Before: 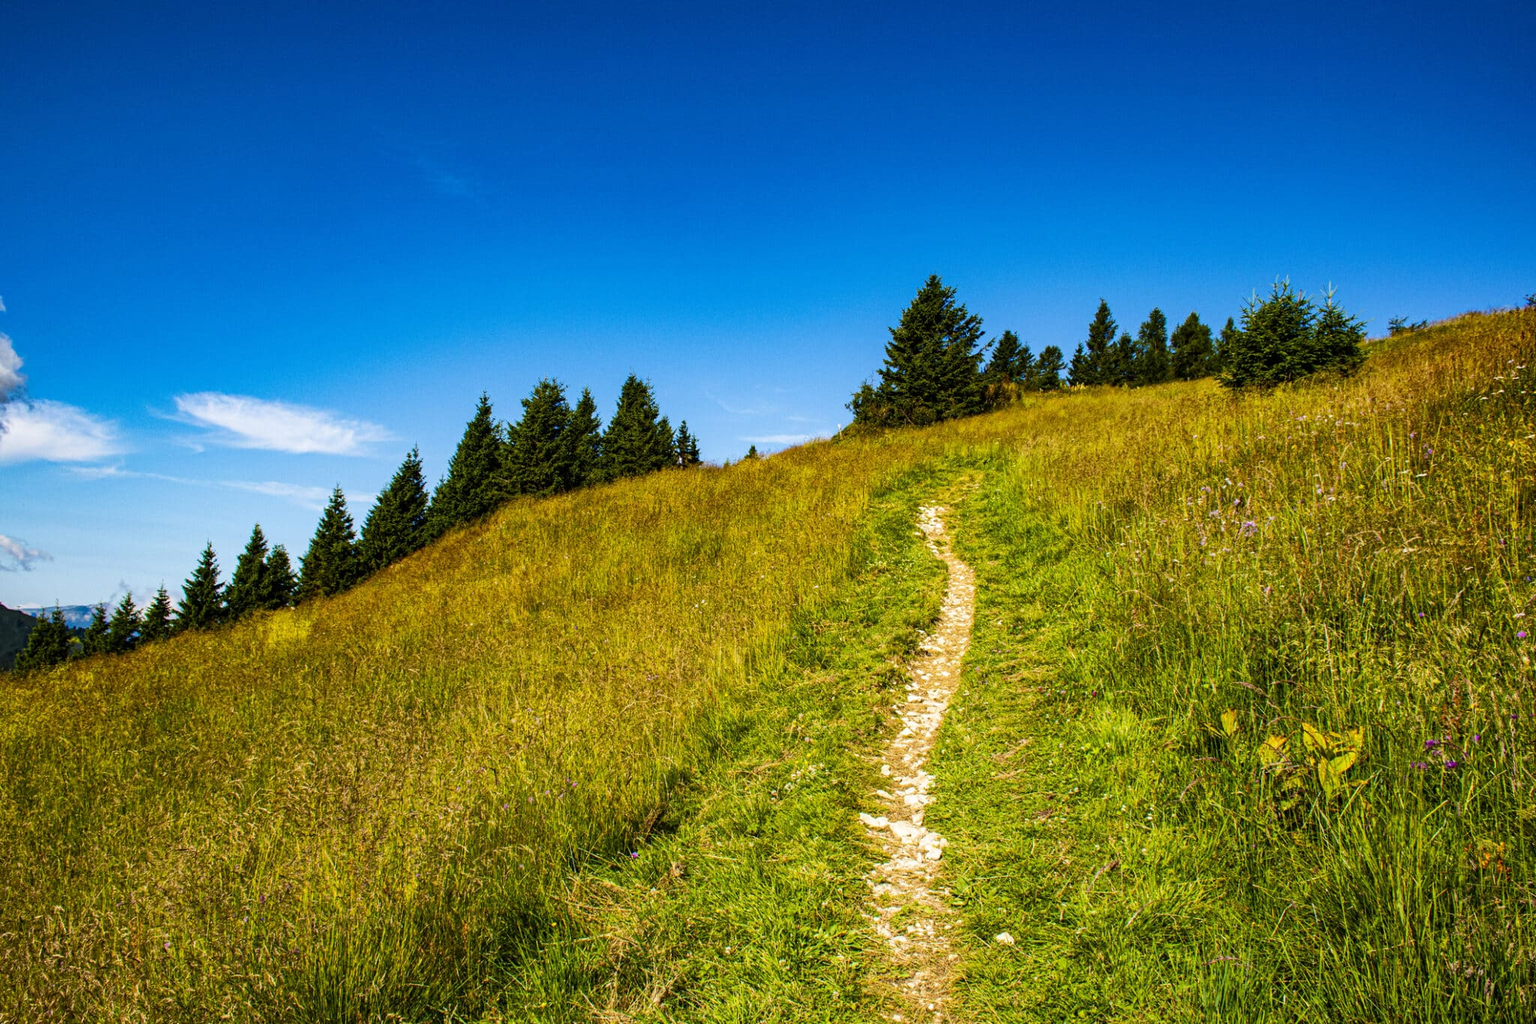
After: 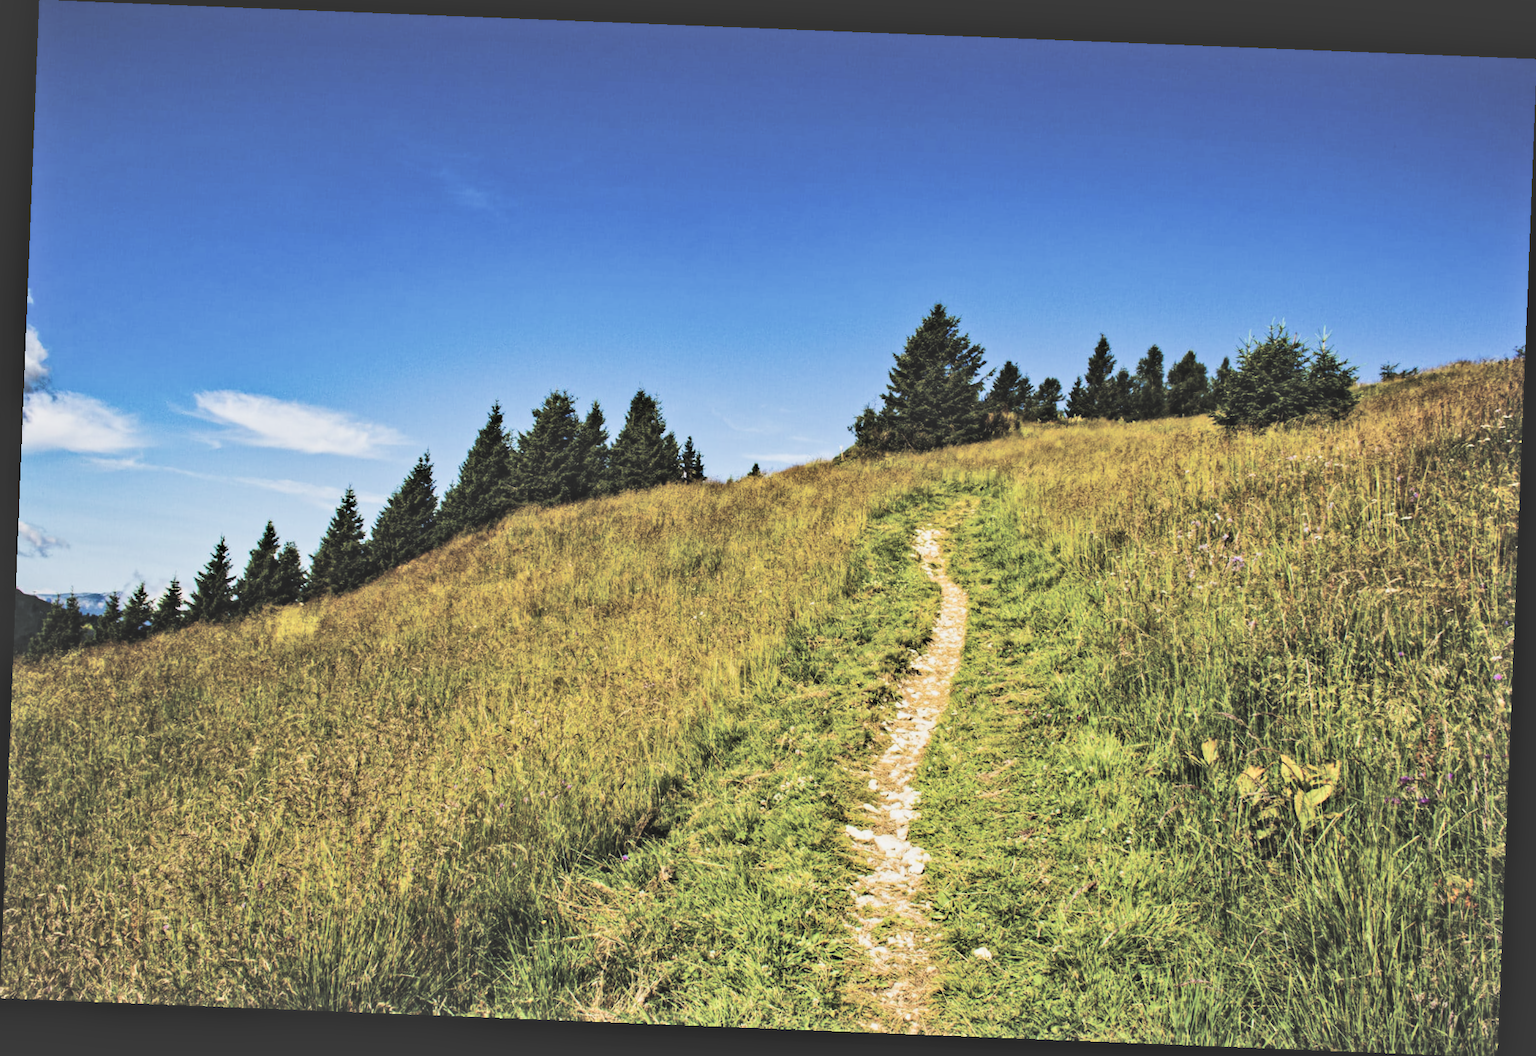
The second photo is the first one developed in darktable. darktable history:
exposure: black level correction -0.087, compensate highlight preservation false
contrast equalizer: y [[0.511, 0.558, 0.631, 0.632, 0.559, 0.512], [0.5 ×6], [0.507, 0.559, 0.627, 0.644, 0.647, 0.647], [0 ×6], [0 ×6]]
filmic rgb: black relative exposure -5 EV, hardness 2.88, contrast 1.4, highlights saturation mix -30%
rotate and perspective: rotation 2.27°, automatic cropping off
